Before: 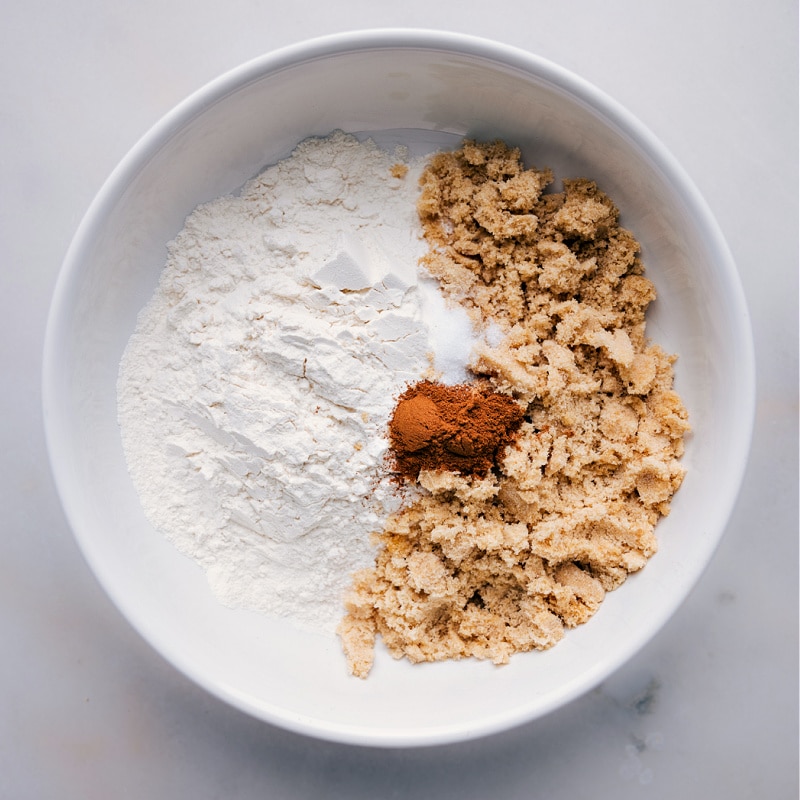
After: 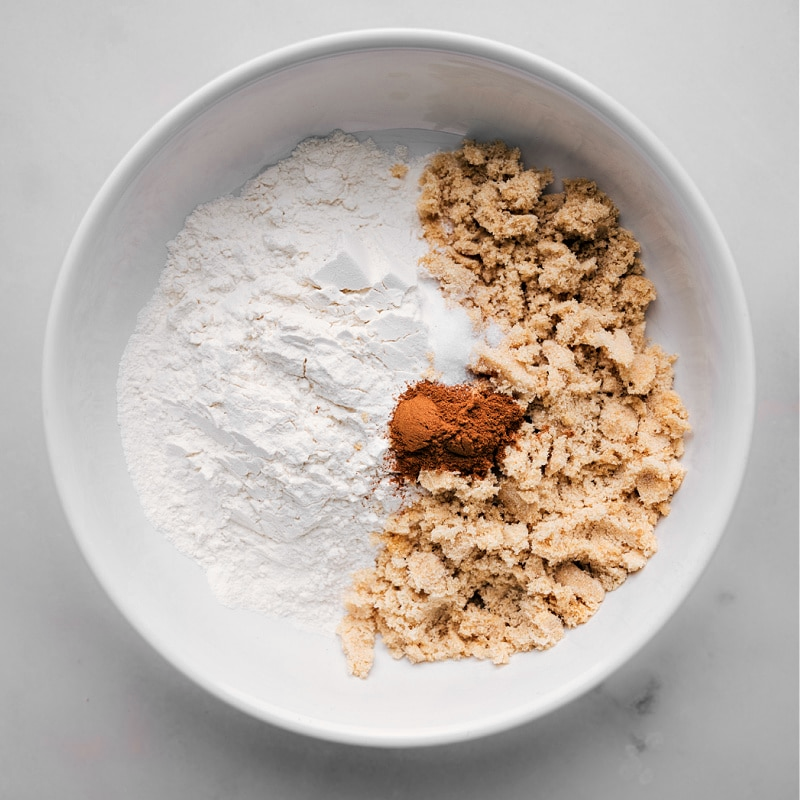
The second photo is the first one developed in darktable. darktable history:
exposure: compensate highlight preservation false
color zones: curves: ch0 [(0, 0.447) (0.184, 0.543) (0.323, 0.476) (0.429, 0.445) (0.571, 0.443) (0.714, 0.451) (0.857, 0.452) (1, 0.447)]; ch1 [(0, 0.464) (0.176, 0.46) (0.287, 0.177) (0.429, 0.002) (0.571, 0) (0.714, 0) (0.857, 0) (1, 0.464)]
